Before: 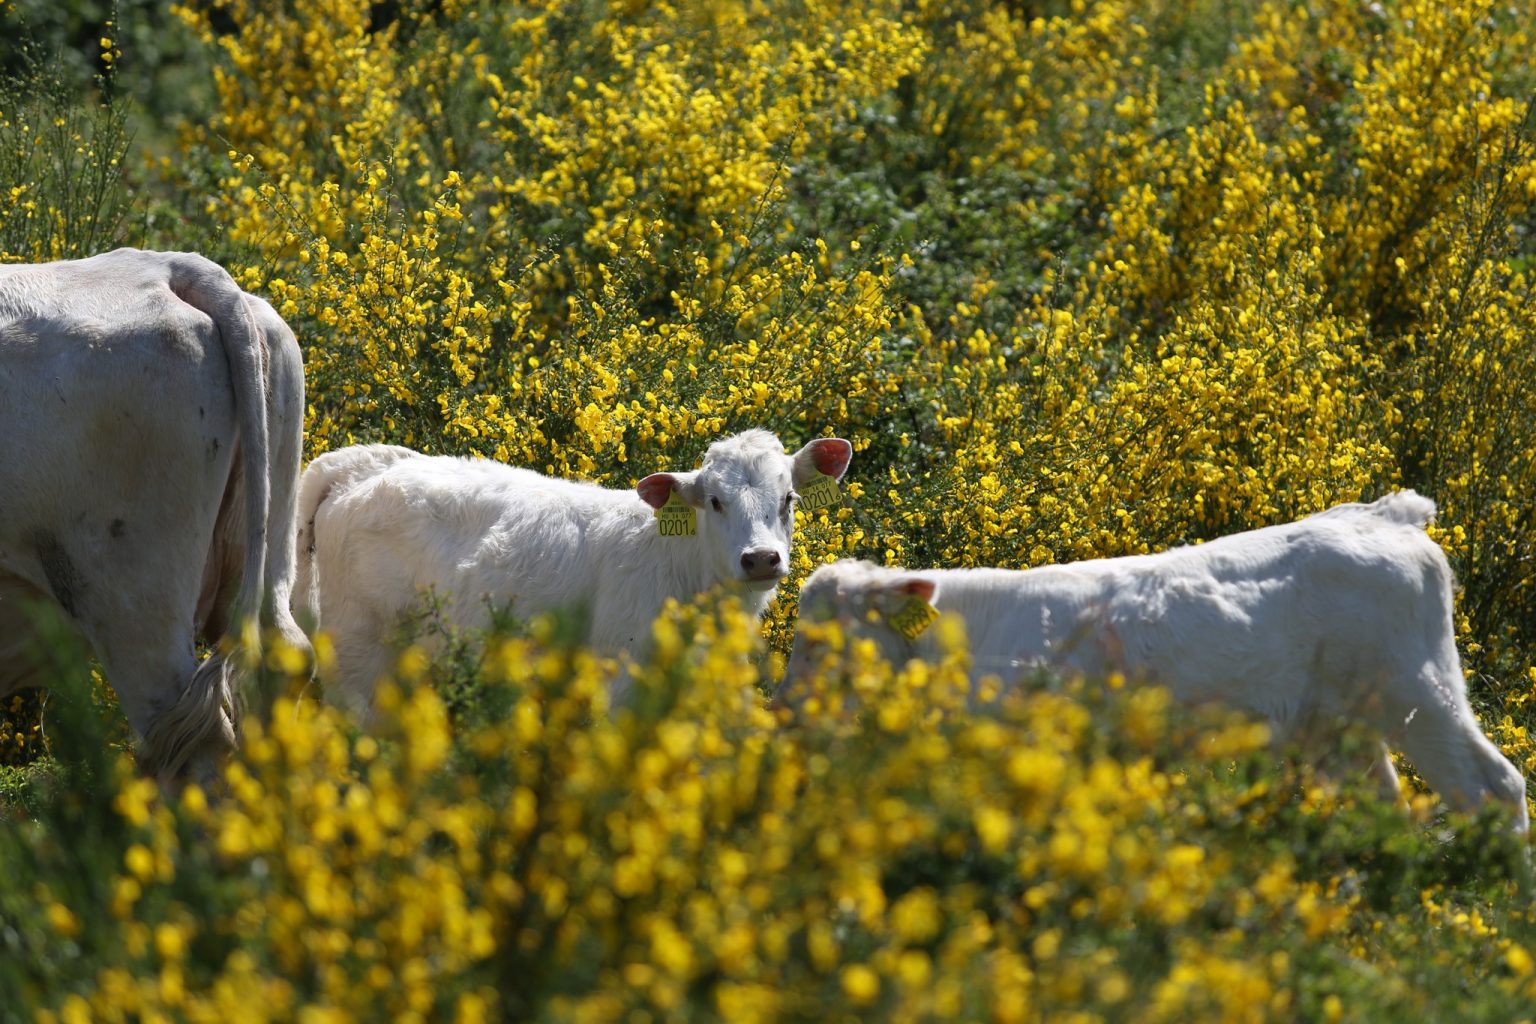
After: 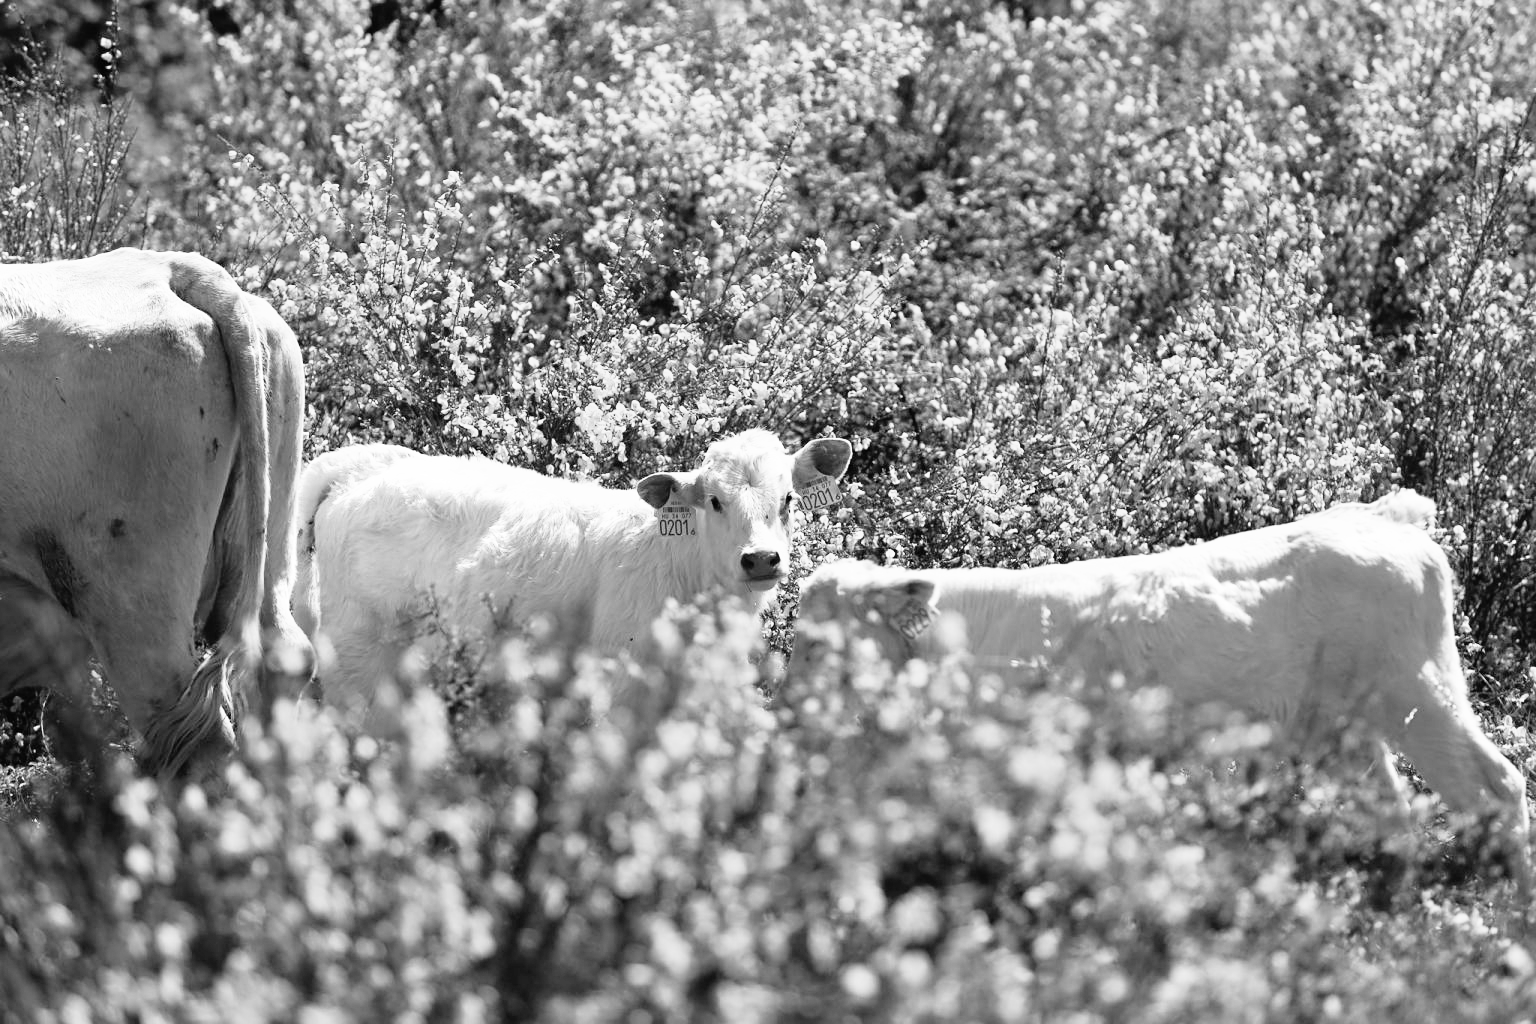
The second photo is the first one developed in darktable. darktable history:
monochrome: on, module defaults
base curve: curves: ch0 [(0, 0) (0.012, 0.01) (0.073, 0.168) (0.31, 0.711) (0.645, 0.957) (1, 1)], preserve colors none
sharpen: amount 0.2
